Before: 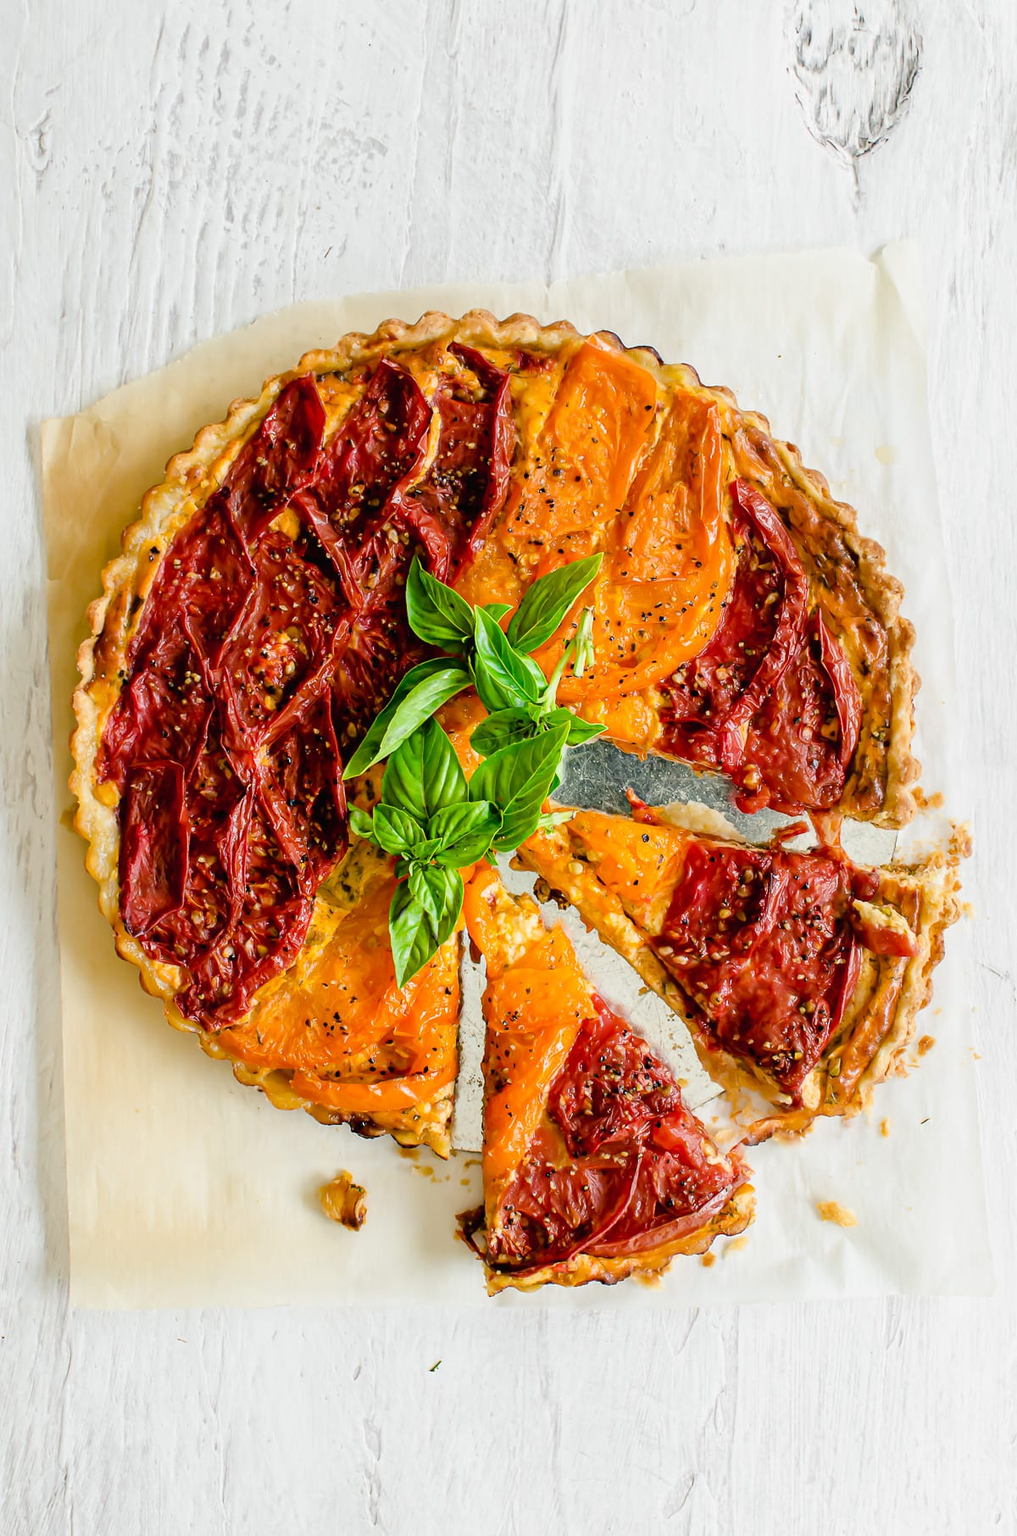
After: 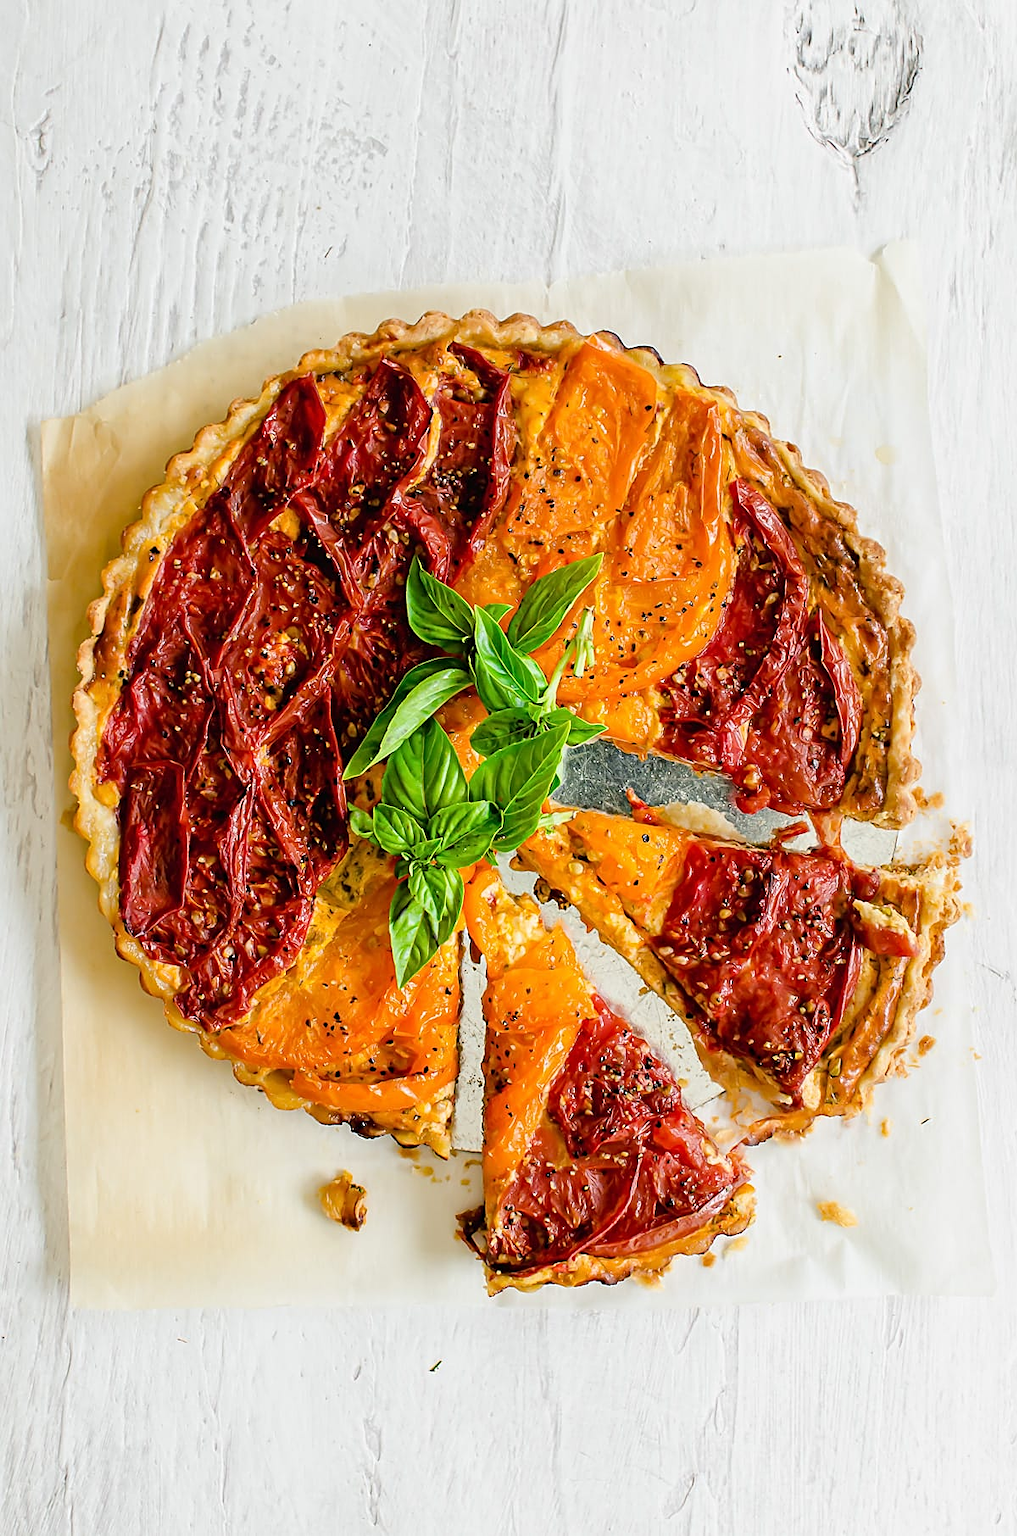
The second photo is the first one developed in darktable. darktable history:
sharpen: amount 0.469
